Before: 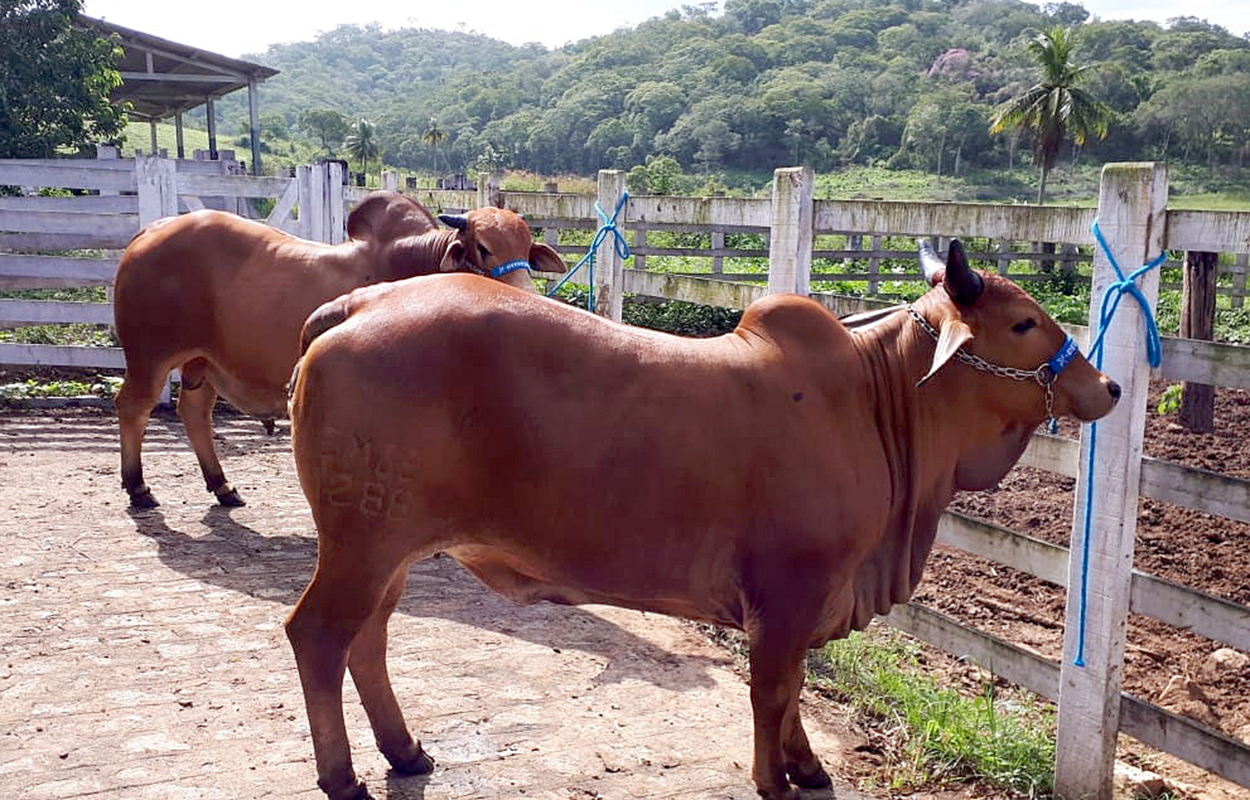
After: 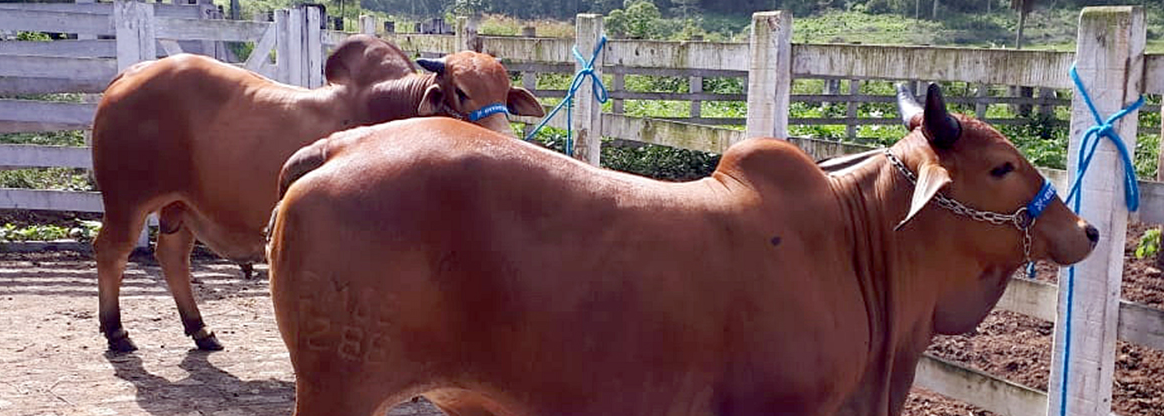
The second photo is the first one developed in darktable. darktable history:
crop: left 1.793%, top 19.612%, right 5.041%, bottom 28.354%
